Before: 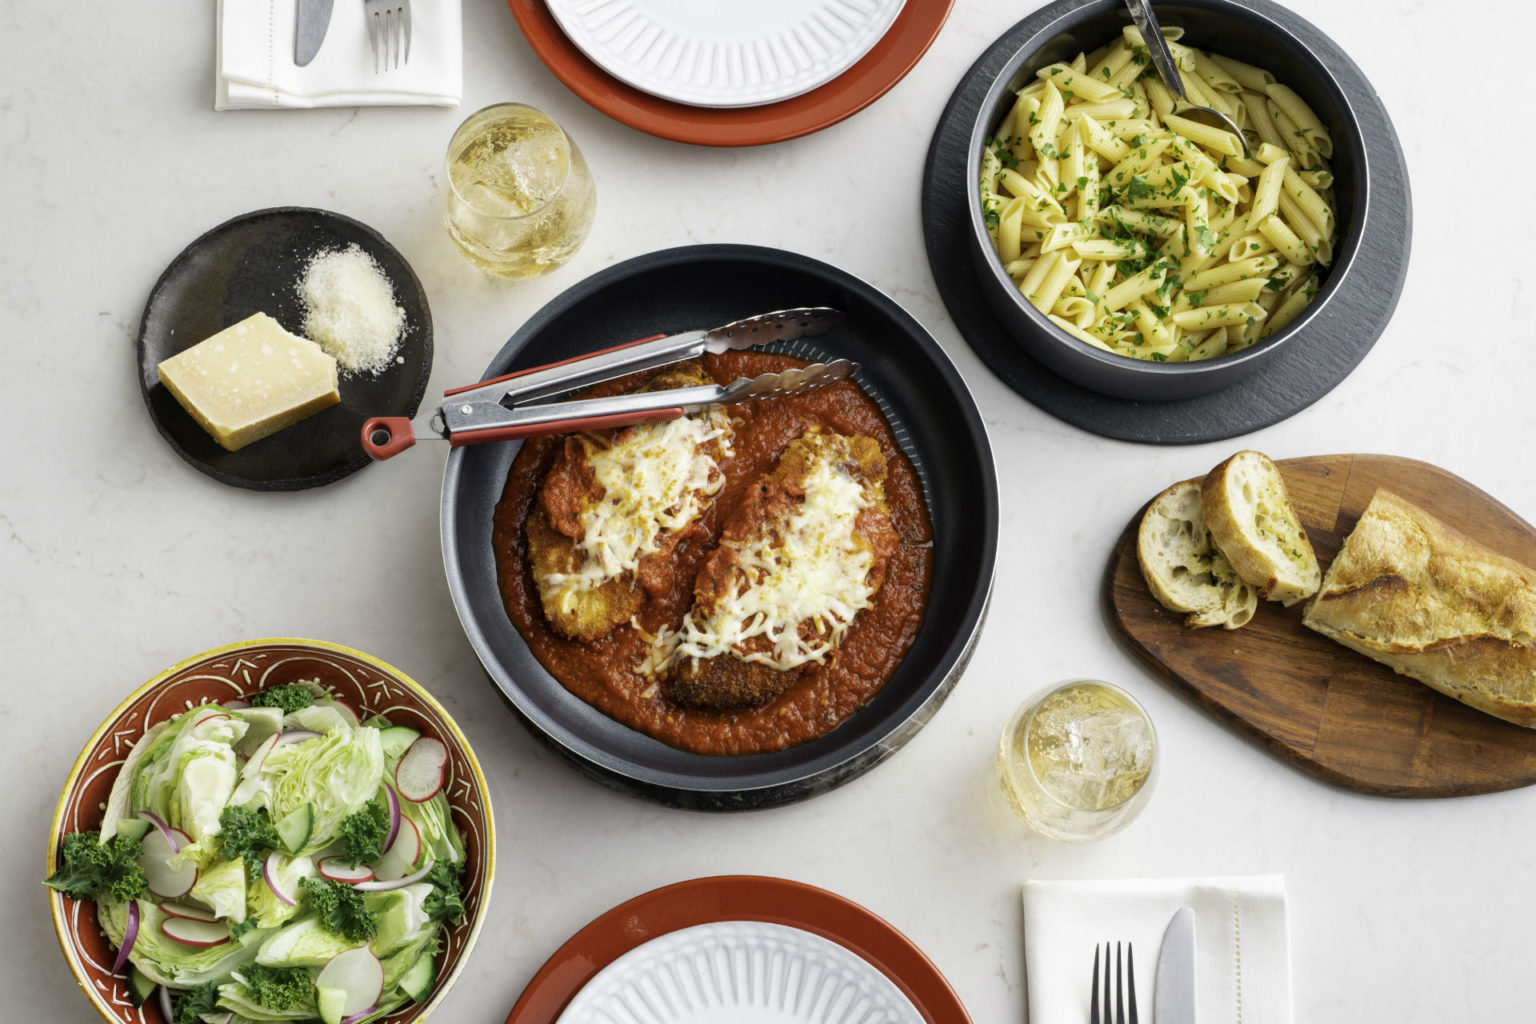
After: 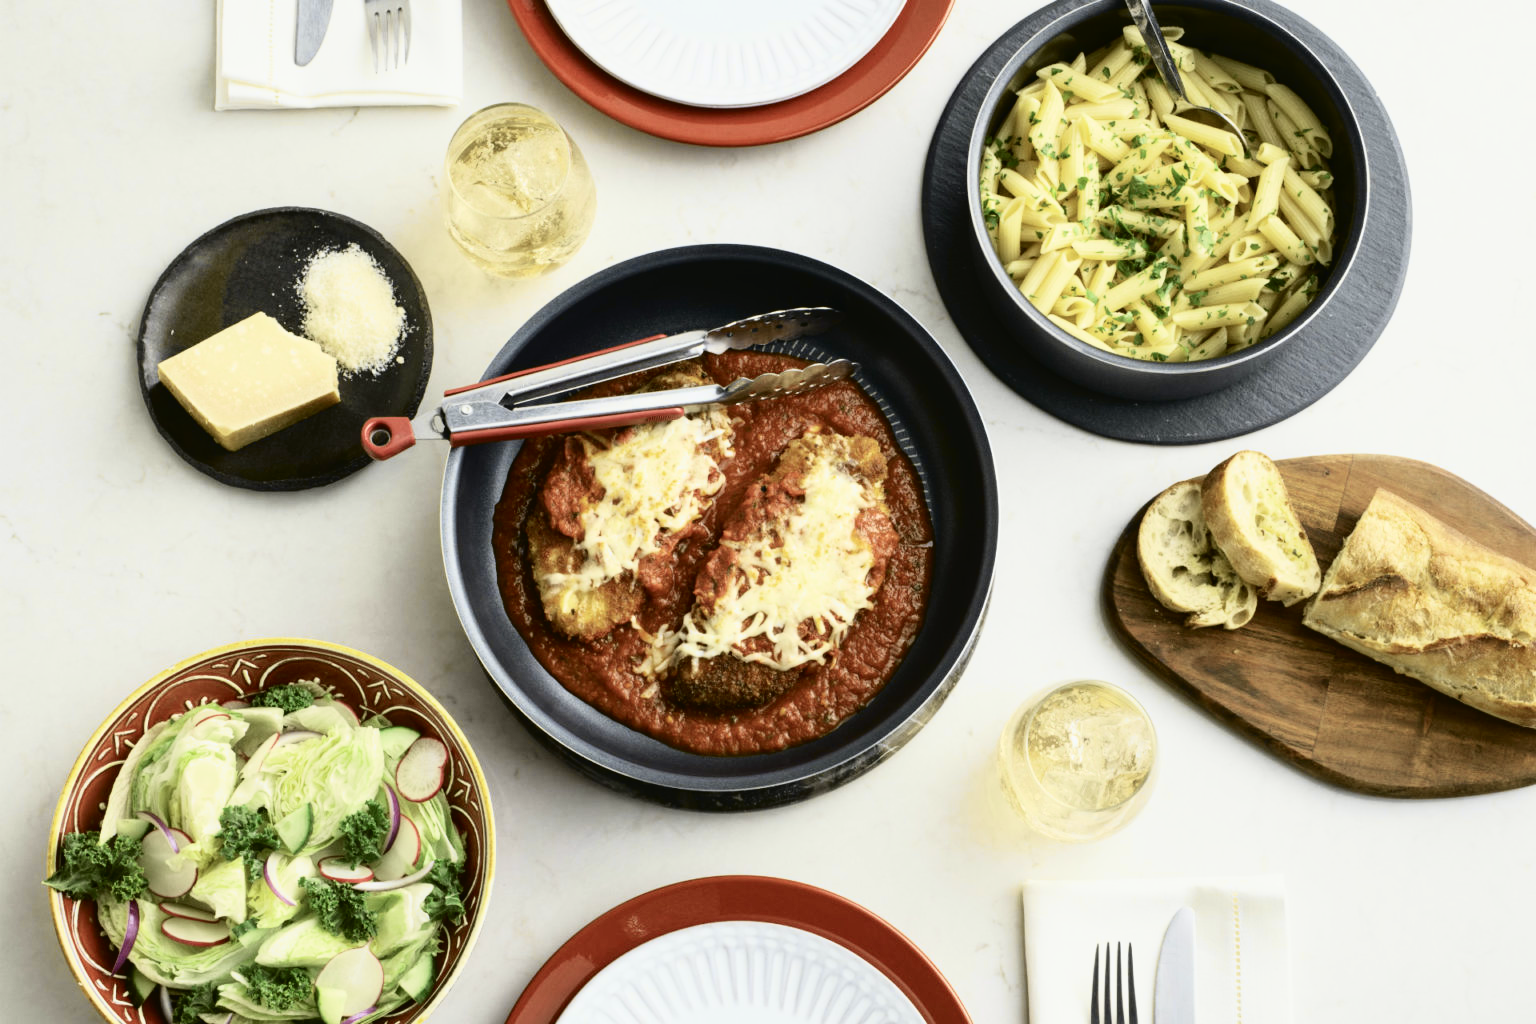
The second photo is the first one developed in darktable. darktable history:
tone curve: curves: ch0 [(0, 0.023) (0.087, 0.065) (0.184, 0.168) (0.45, 0.54) (0.57, 0.683) (0.706, 0.841) (0.877, 0.948) (1, 0.984)]; ch1 [(0, 0) (0.388, 0.369) (0.447, 0.447) (0.505, 0.5) (0.534, 0.528) (0.57, 0.571) (0.592, 0.602) (0.644, 0.663) (1, 1)]; ch2 [(0, 0) (0.314, 0.223) (0.427, 0.405) (0.492, 0.496) (0.524, 0.547) (0.534, 0.57) (0.583, 0.605) (0.673, 0.667) (1, 1)], color space Lab, independent channels, preserve colors none
